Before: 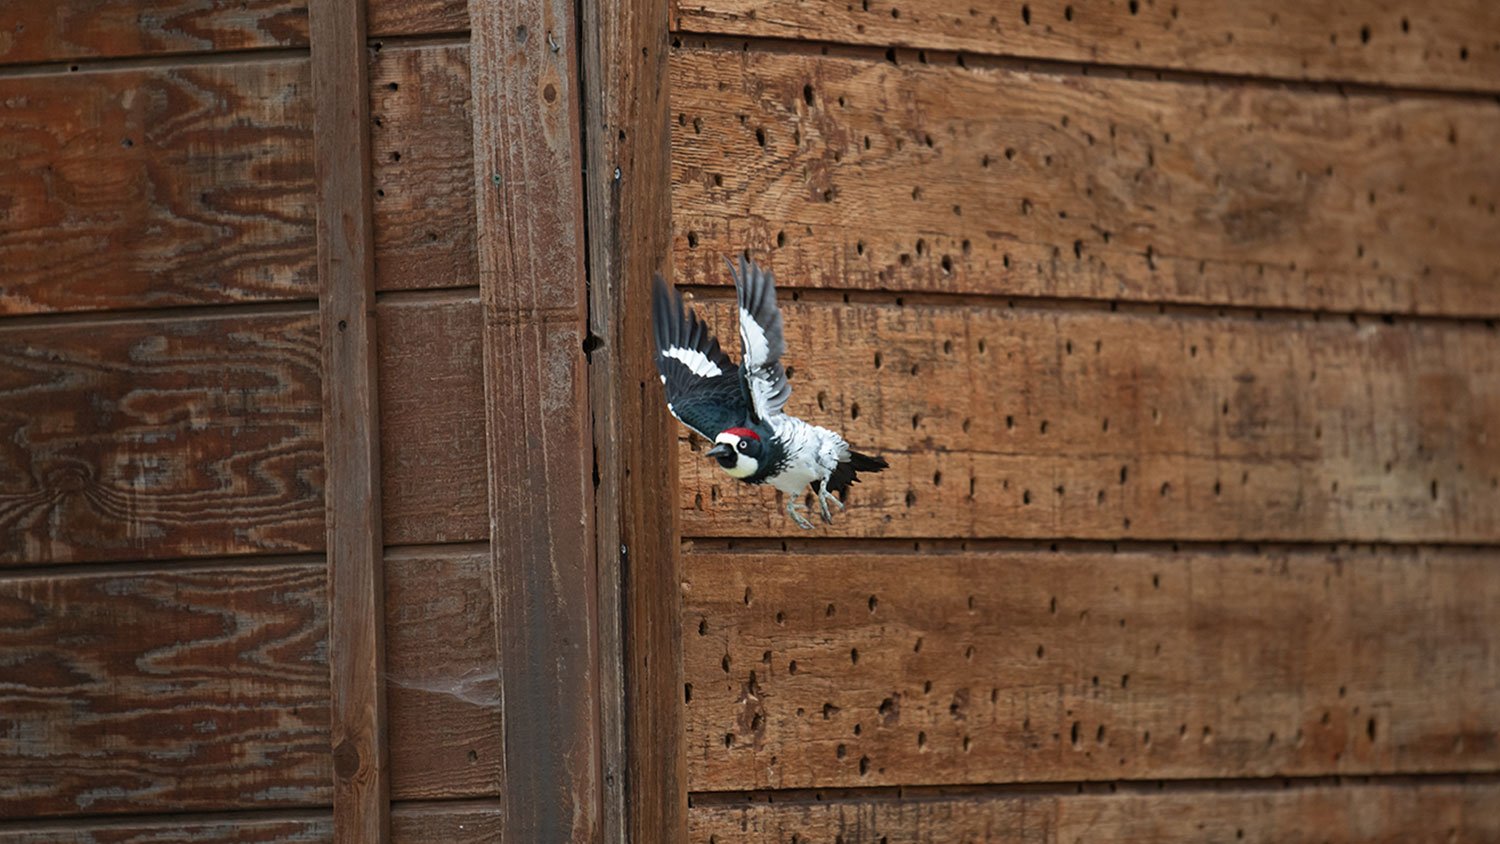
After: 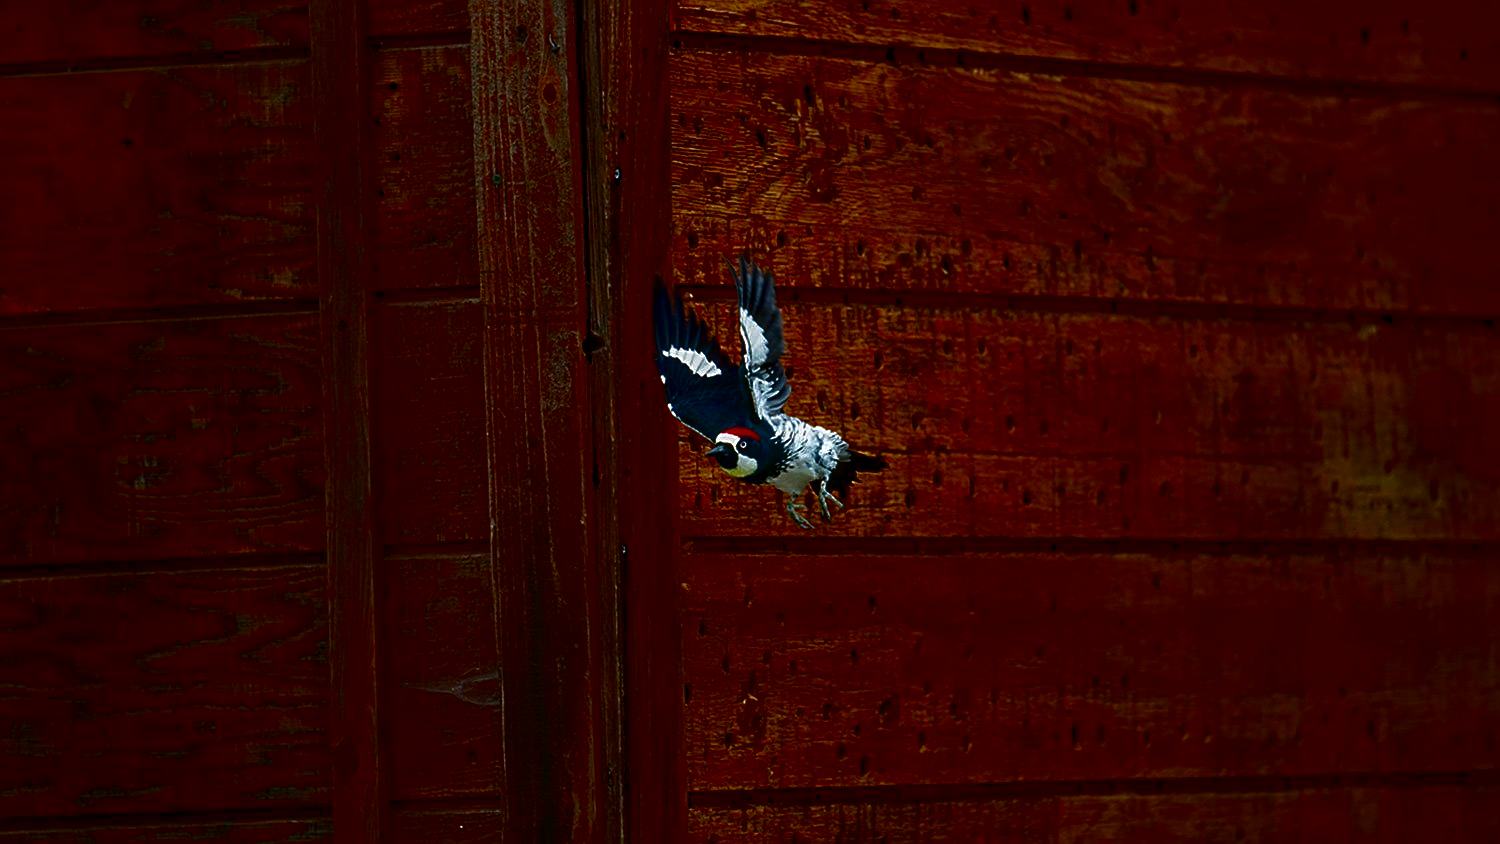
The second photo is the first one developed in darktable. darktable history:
contrast brightness saturation: brightness -0.997, saturation 0.98
local contrast: on, module defaults
shadows and highlights: shadows 1.78, highlights 40.79
sharpen: on, module defaults
